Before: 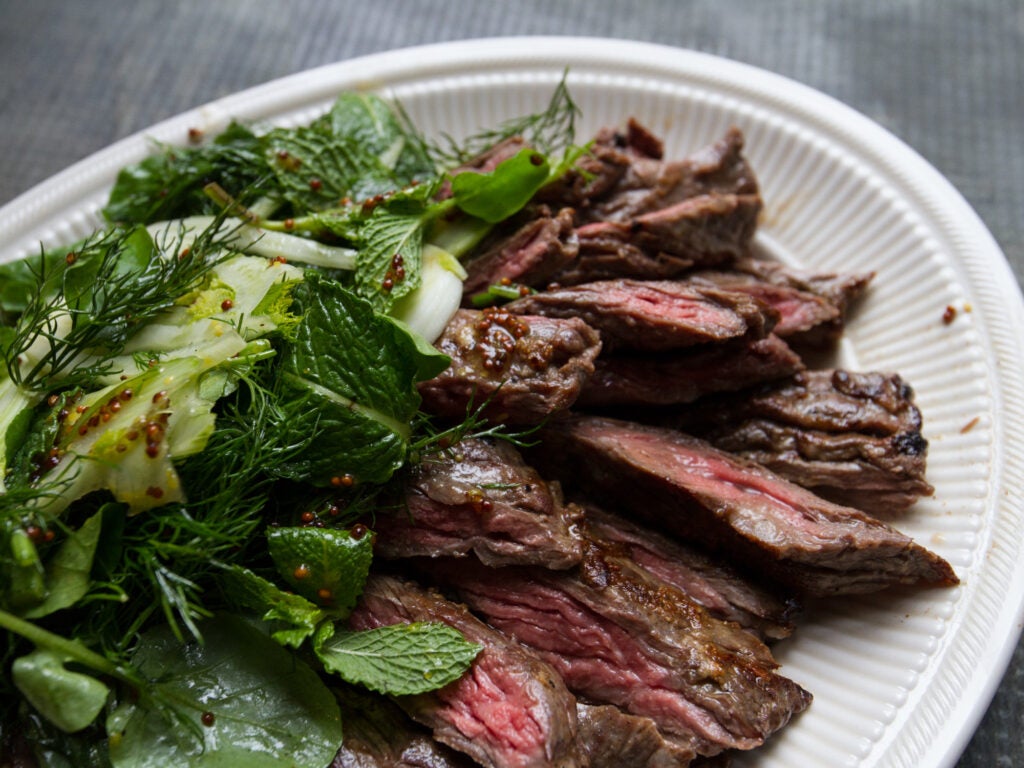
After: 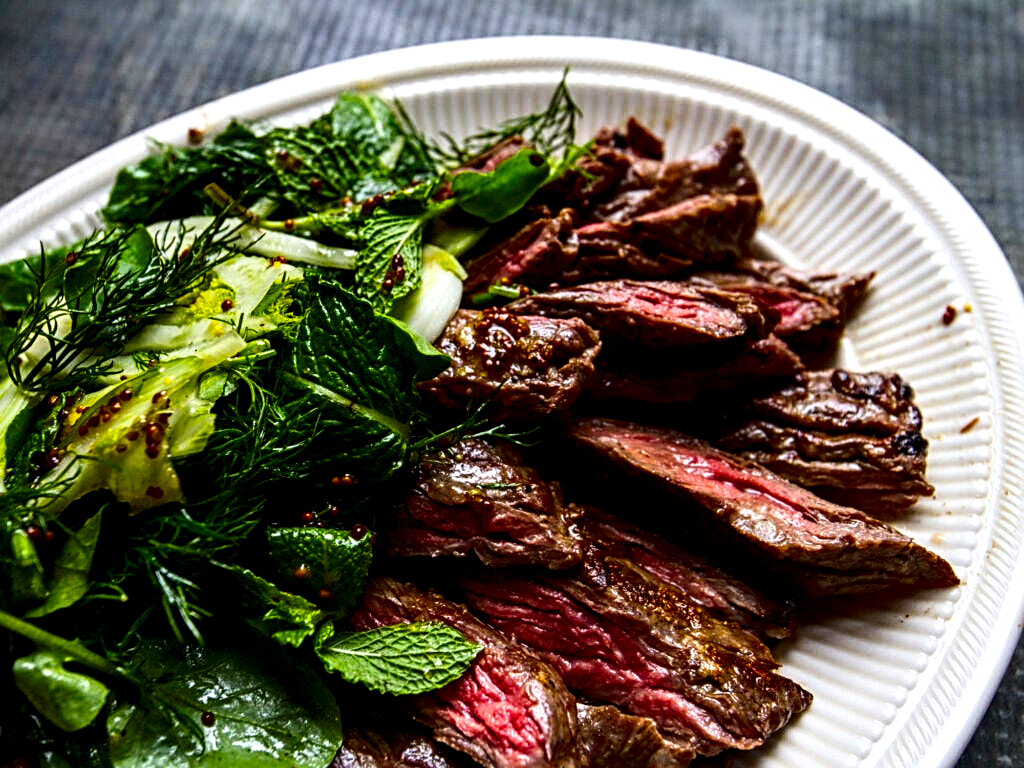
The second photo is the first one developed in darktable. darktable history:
color balance rgb: linear chroma grading › global chroma 15%, perceptual saturation grading › global saturation 30%
local contrast: highlights 65%, shadows 54%, detail 169%, midtone range 0.514
sharpen: radius 2.767
contrast brightness saturation: contrast 0.21, brightness -0.11, saturation 0.21
